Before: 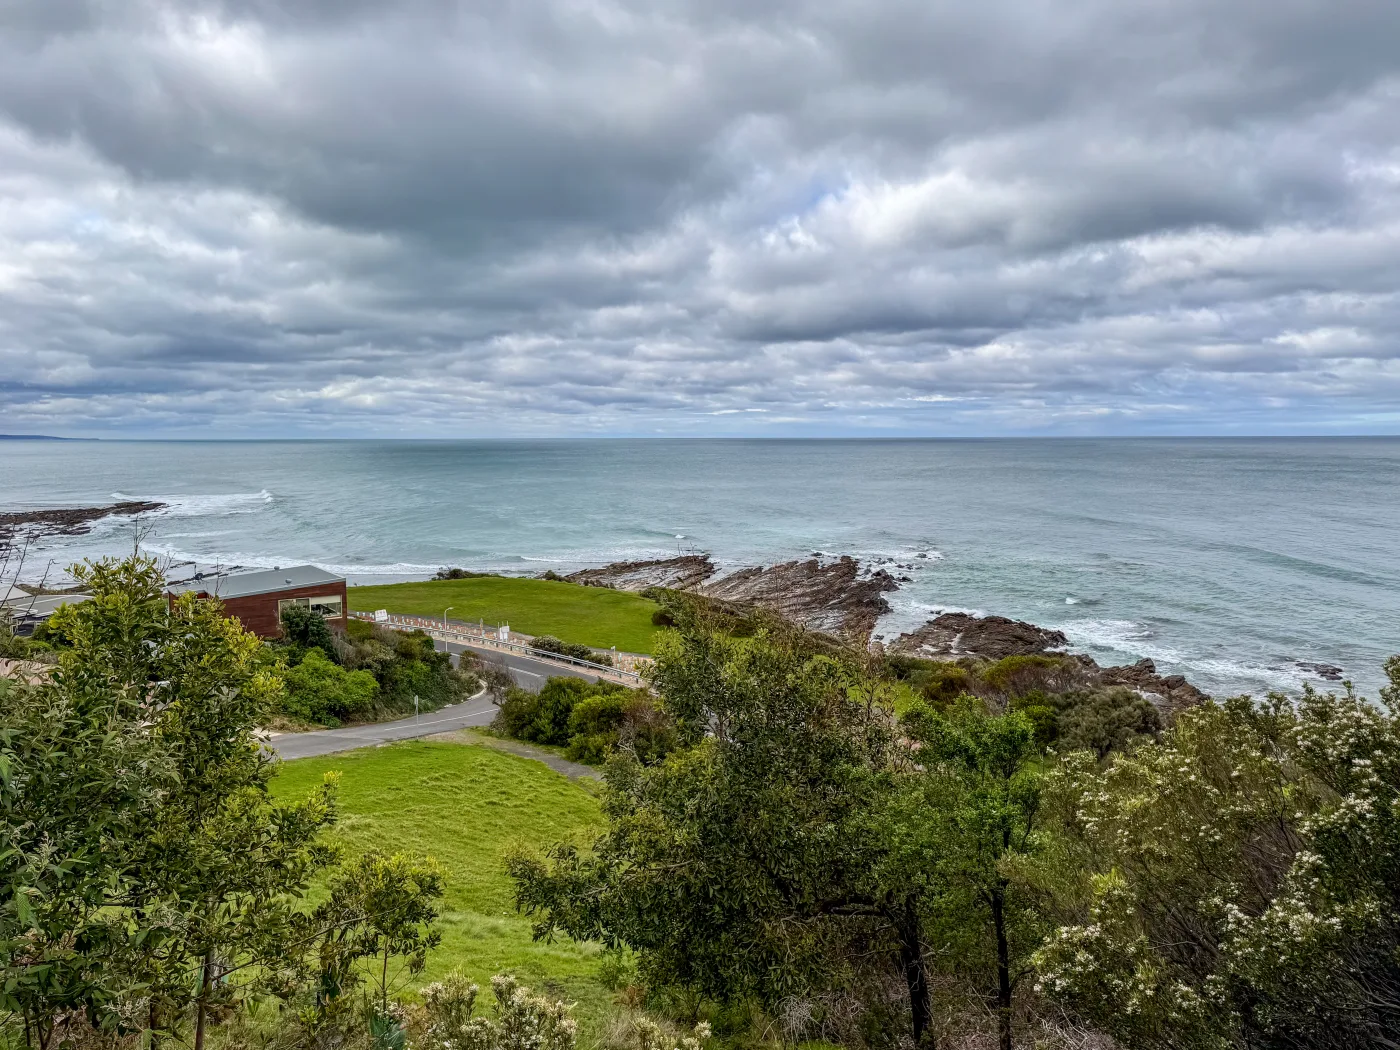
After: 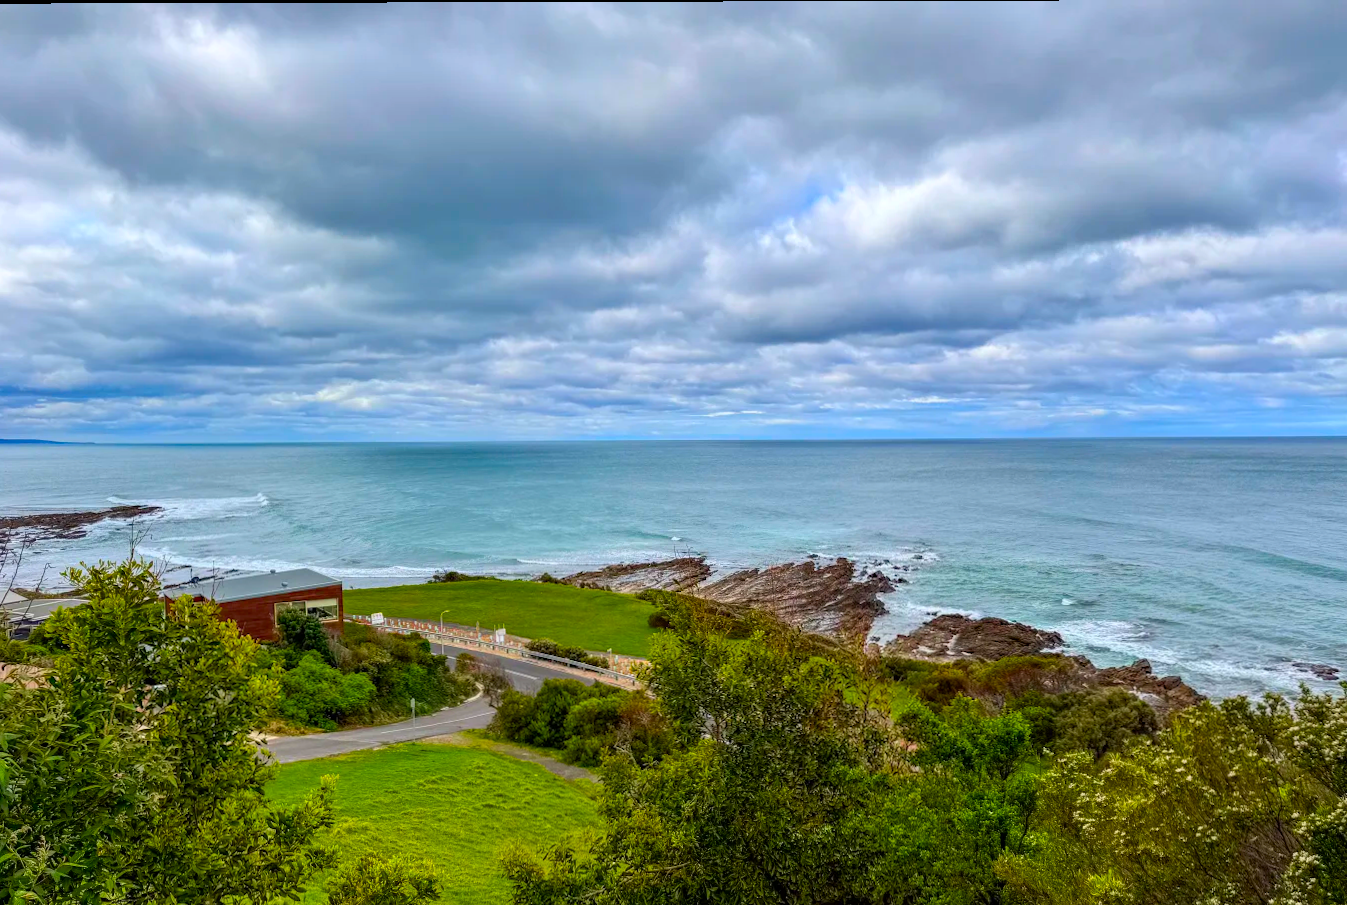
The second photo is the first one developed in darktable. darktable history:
color balance rgb: perceptual saturation grading › global saturation 18.615%, global vibrance 20%
contrast brightness saturation: saturation 0.501
crop and rotate: angle 0.171°, left 0.414%, right 3.581%, bottom 14.093%
